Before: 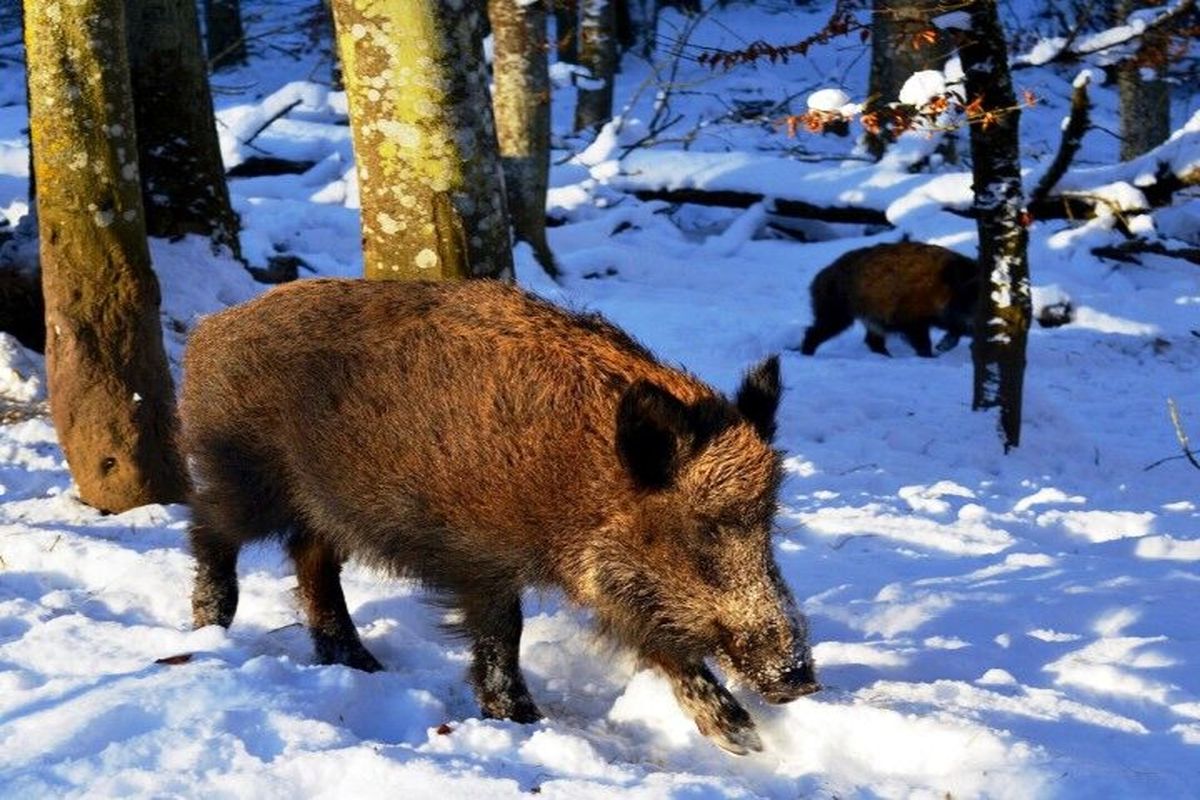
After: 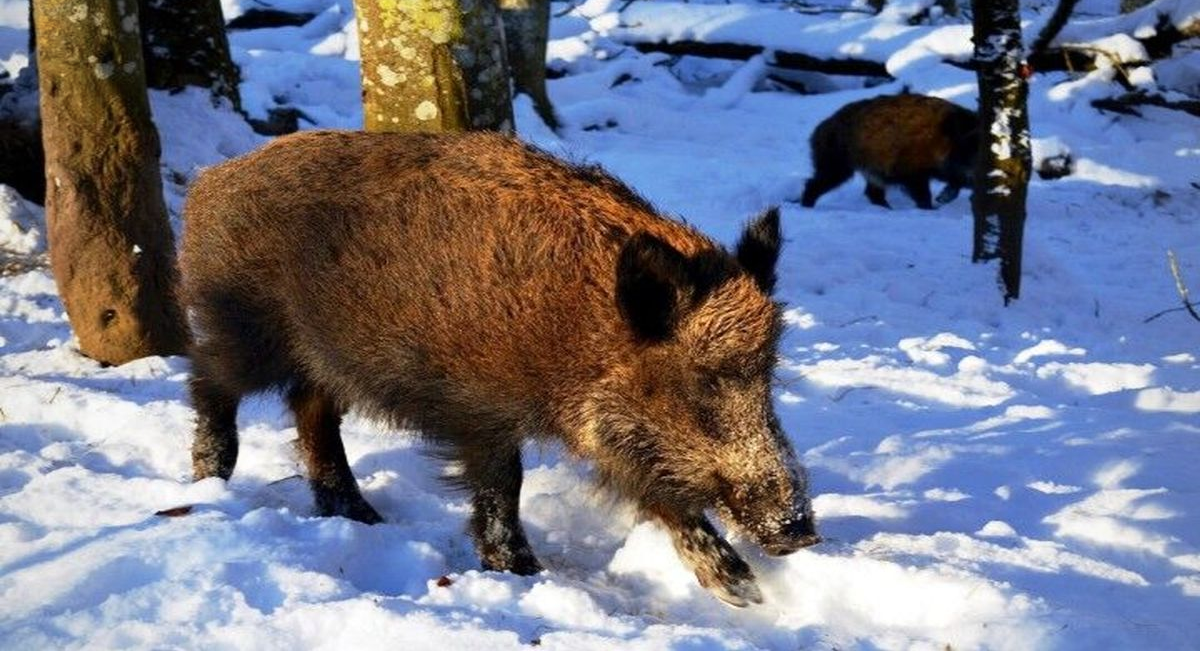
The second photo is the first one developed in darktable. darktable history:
crop and rotate: top 18.507%
vignetting: fall-off radius 81.94%
